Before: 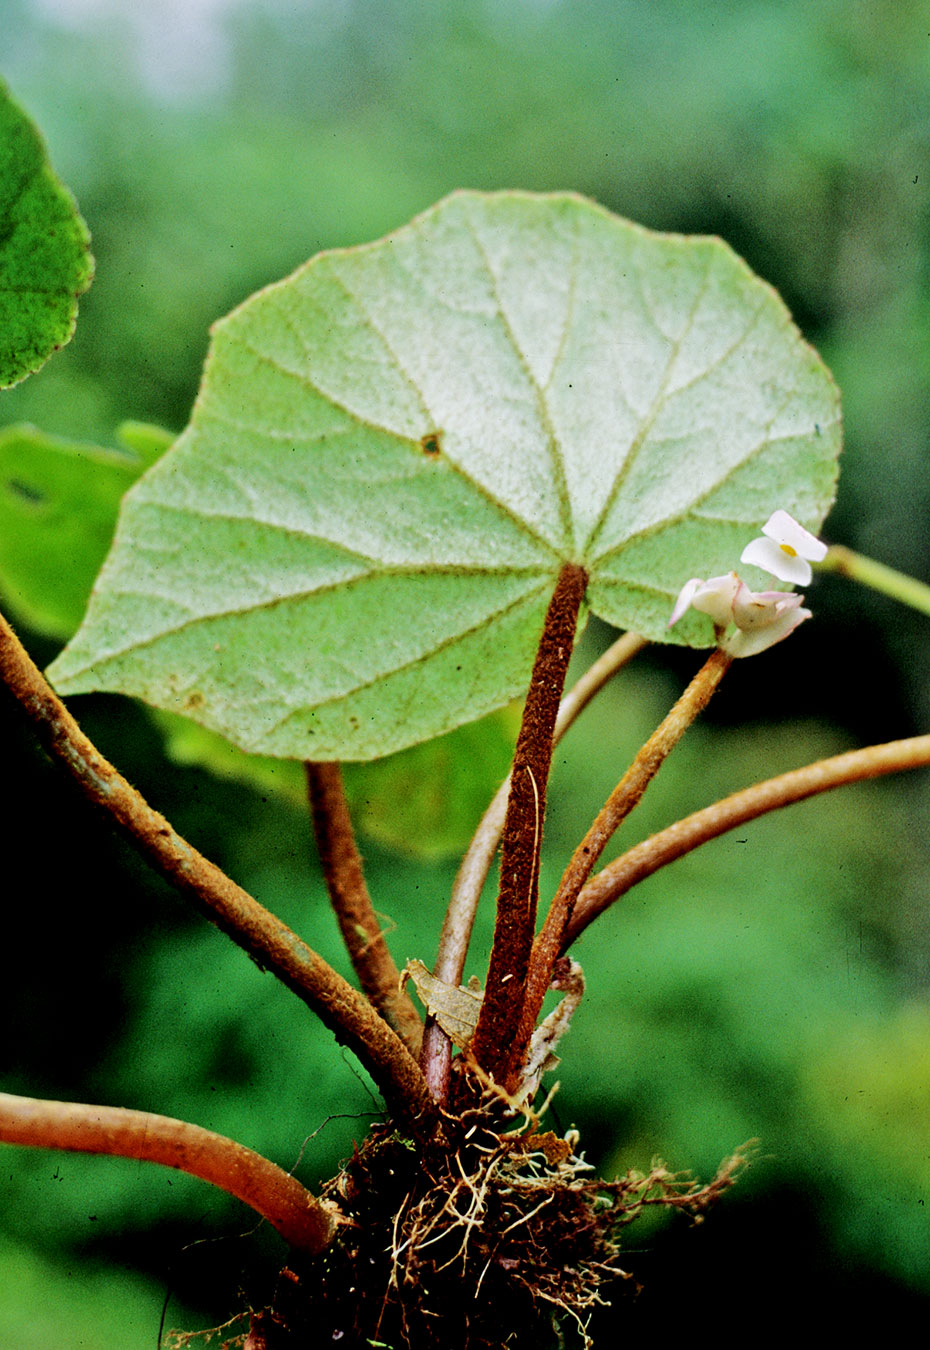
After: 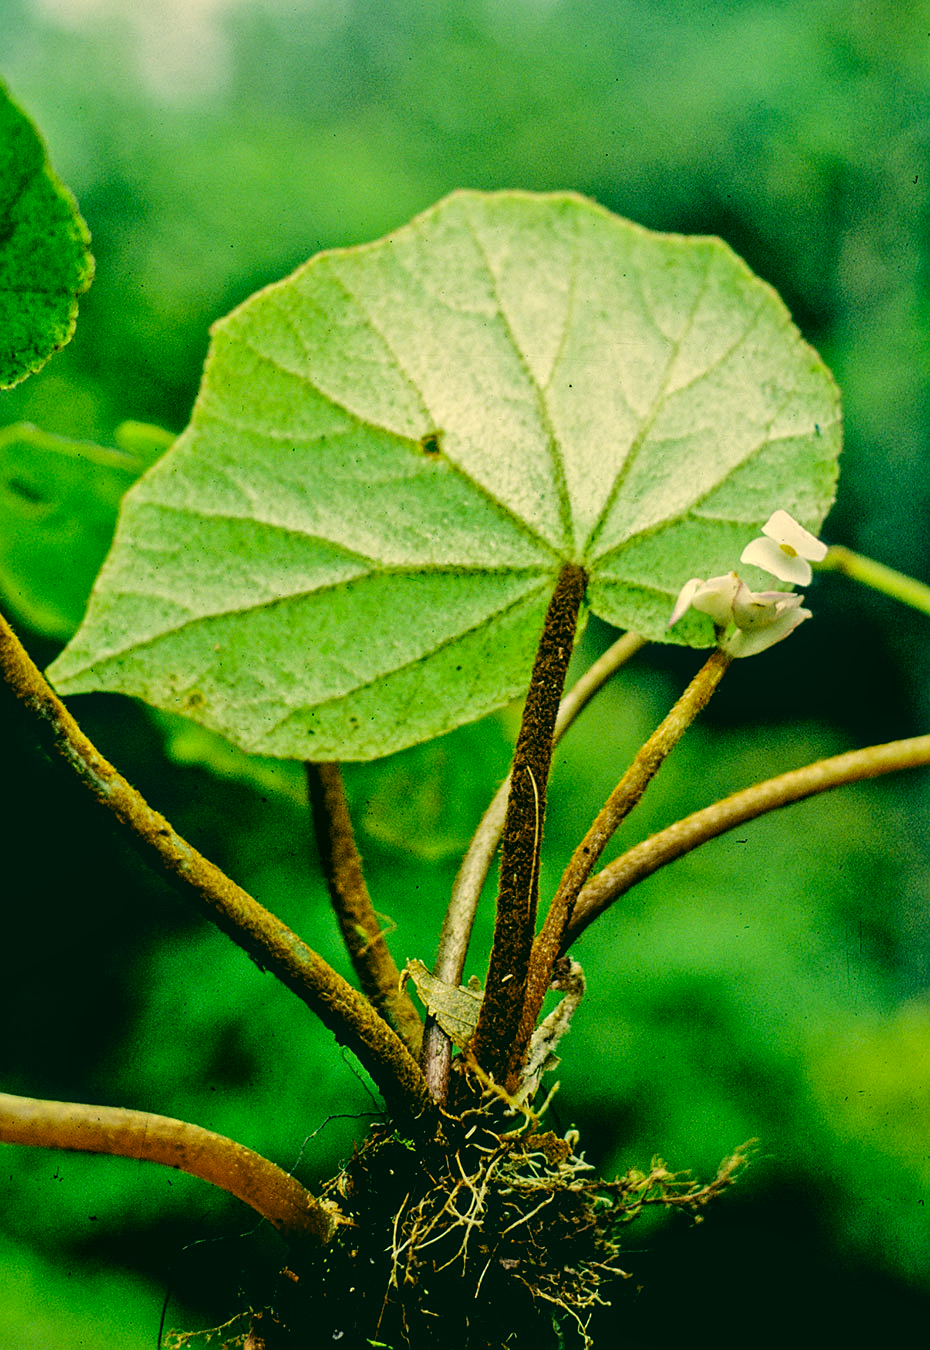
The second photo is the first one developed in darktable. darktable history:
sharpen: radius 1.272, amount 0.305, threshold 0
color correction: highlights a* 1.83, highlights b* 34.02, shadows a* -36.68, shadows b* -5.48
local contrast: on, module defaults
